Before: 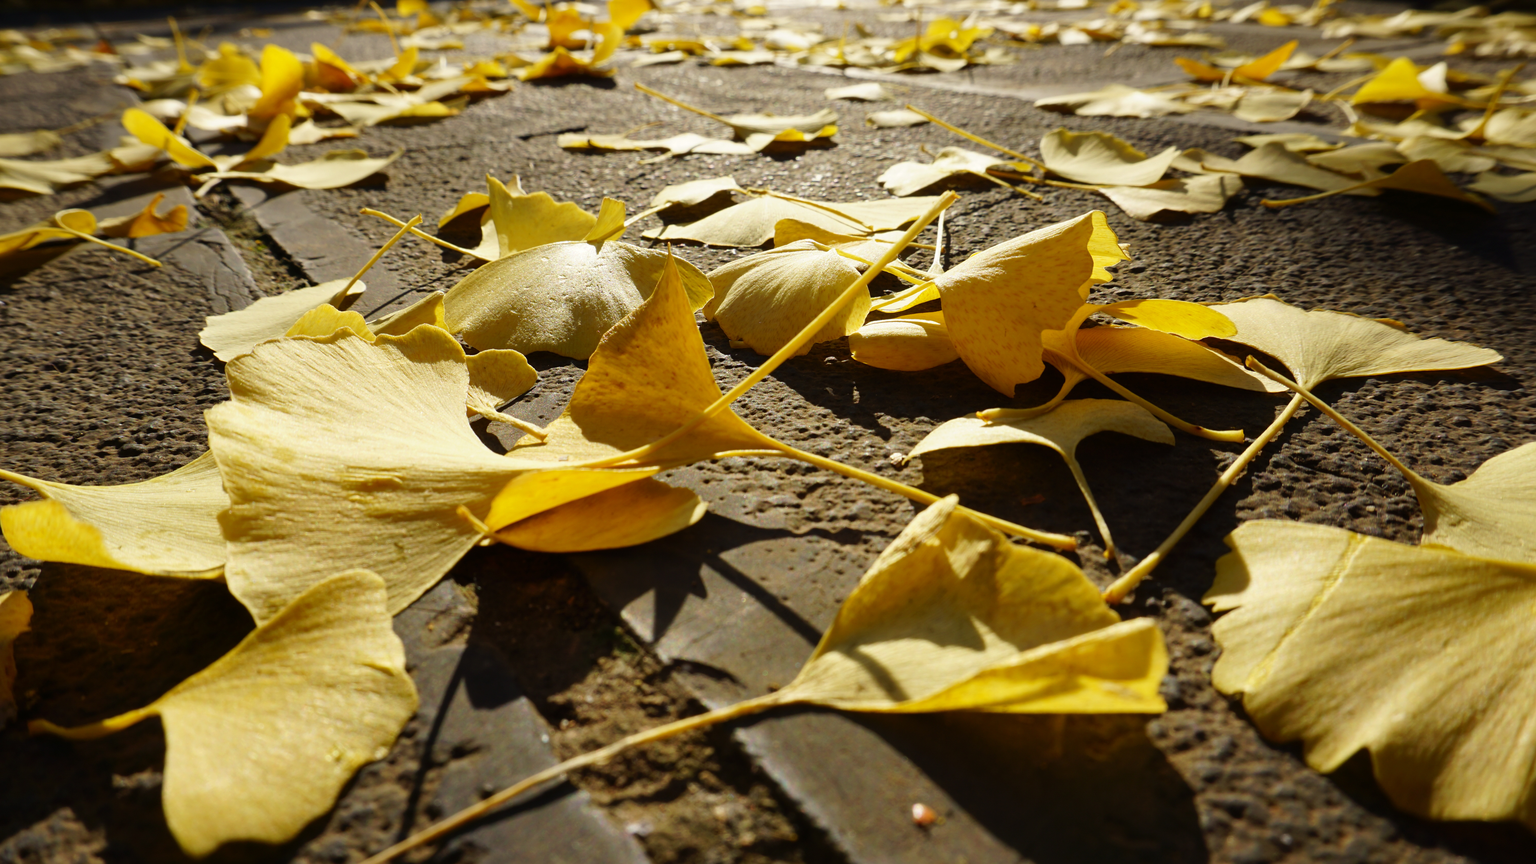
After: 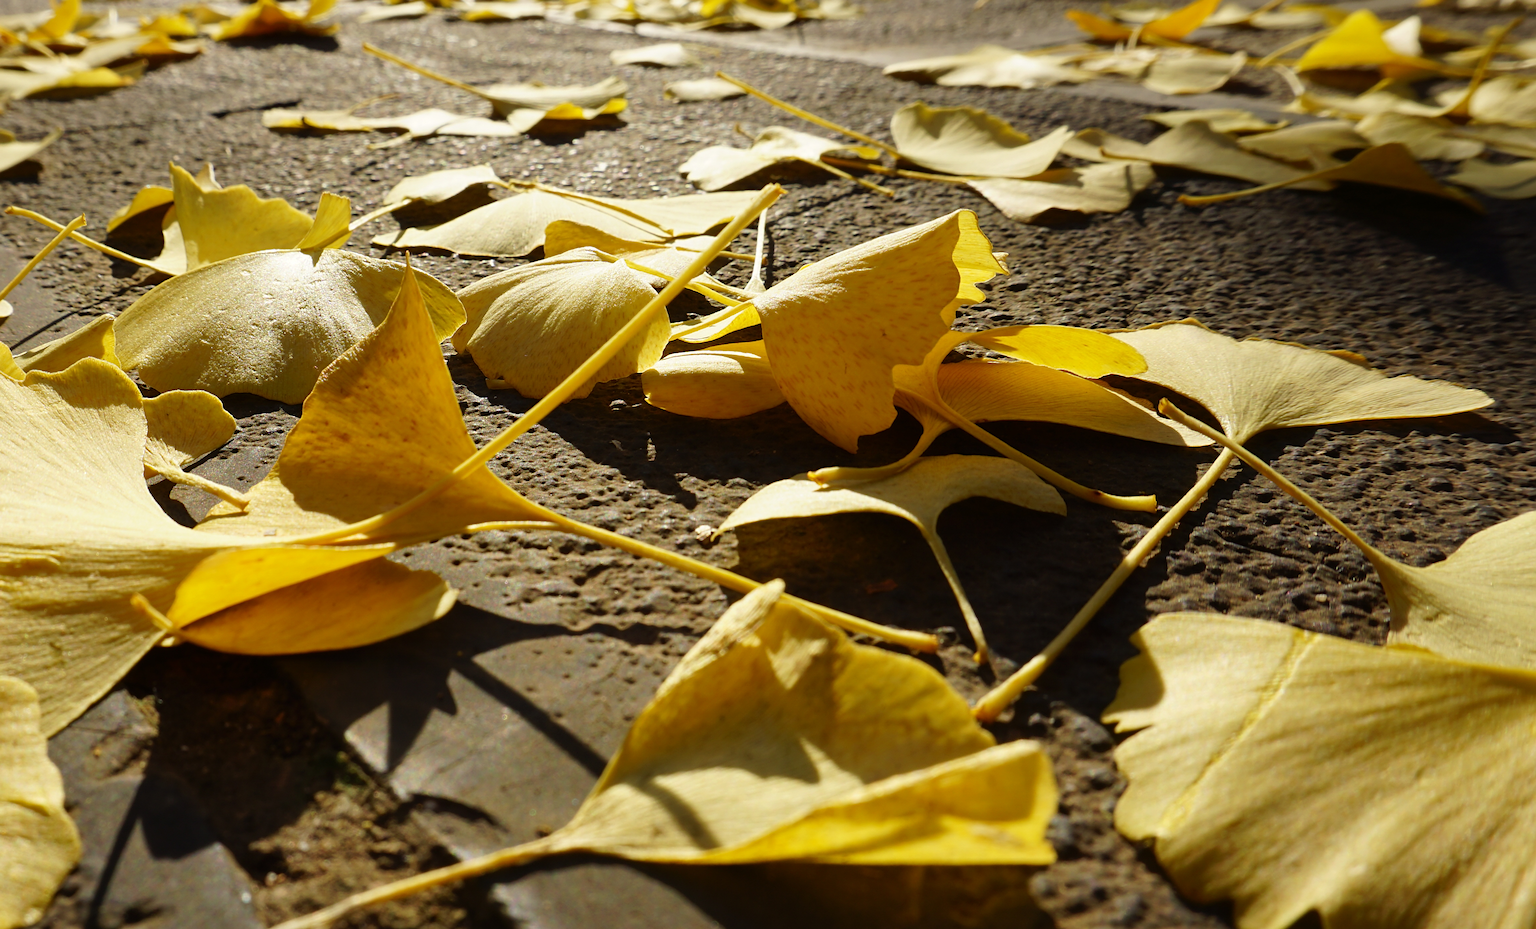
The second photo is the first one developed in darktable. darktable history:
sharpen: amount 0.212
crop: left 23.209%, top 5.816%, bottom 11.566%
